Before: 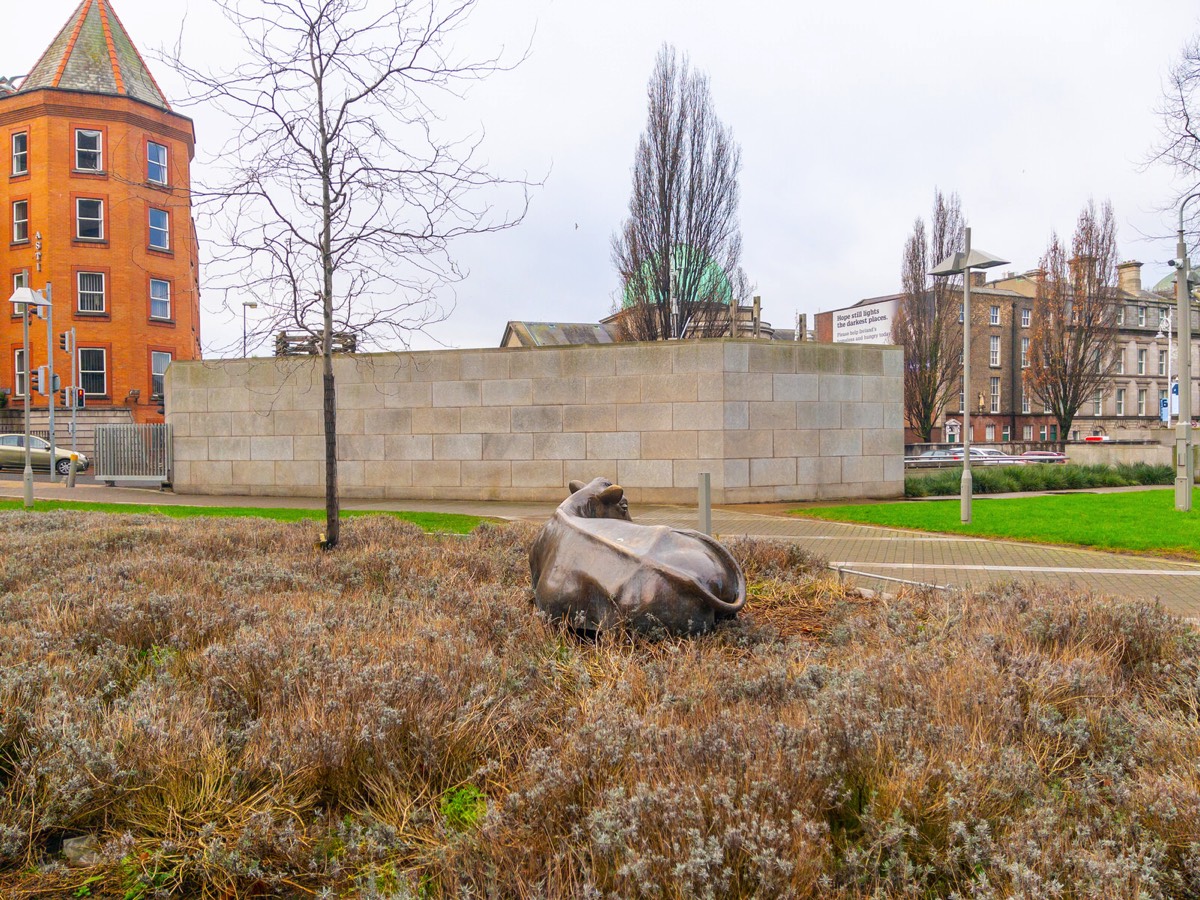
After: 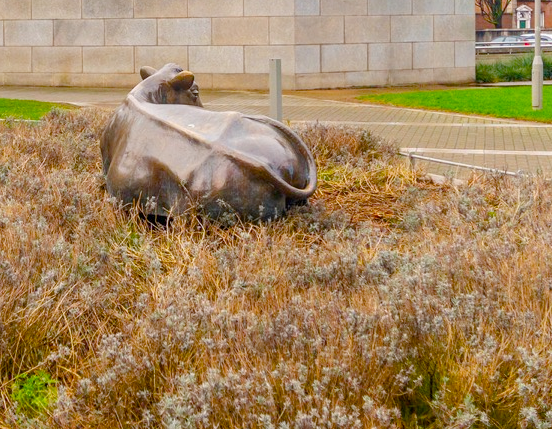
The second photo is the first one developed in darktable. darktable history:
crop: left 35.826%, top 46.041%, right 18.151%, bottom 6.216%
exposure: compensate highlight preservation false
color balance rgb: perceptual saturation grading › global saturation 20%, perceptual saturation grading › highlights -25.854%, perceptual saturation grading › shadows 49.54%, global vibrance 14.293%
